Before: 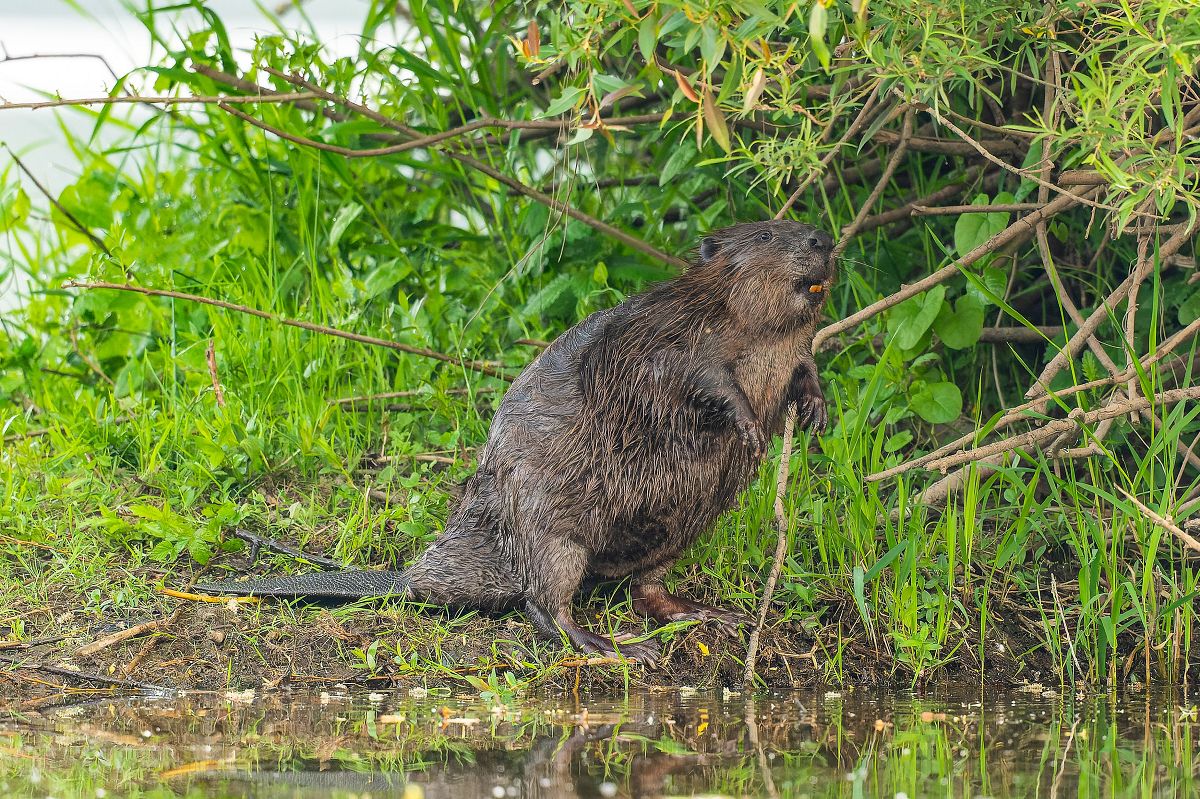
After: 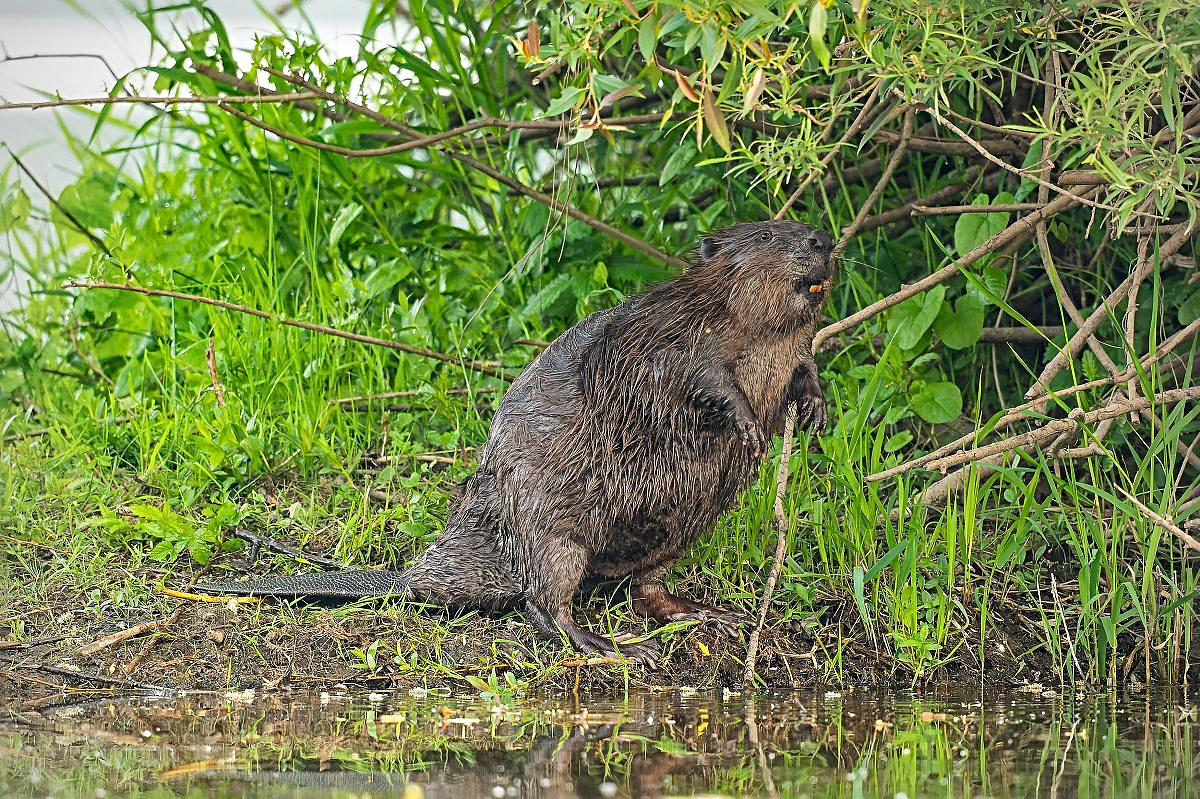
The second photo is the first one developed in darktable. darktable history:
sharpen: radius 3.074
vignetting: fall-off radius 61.03%
